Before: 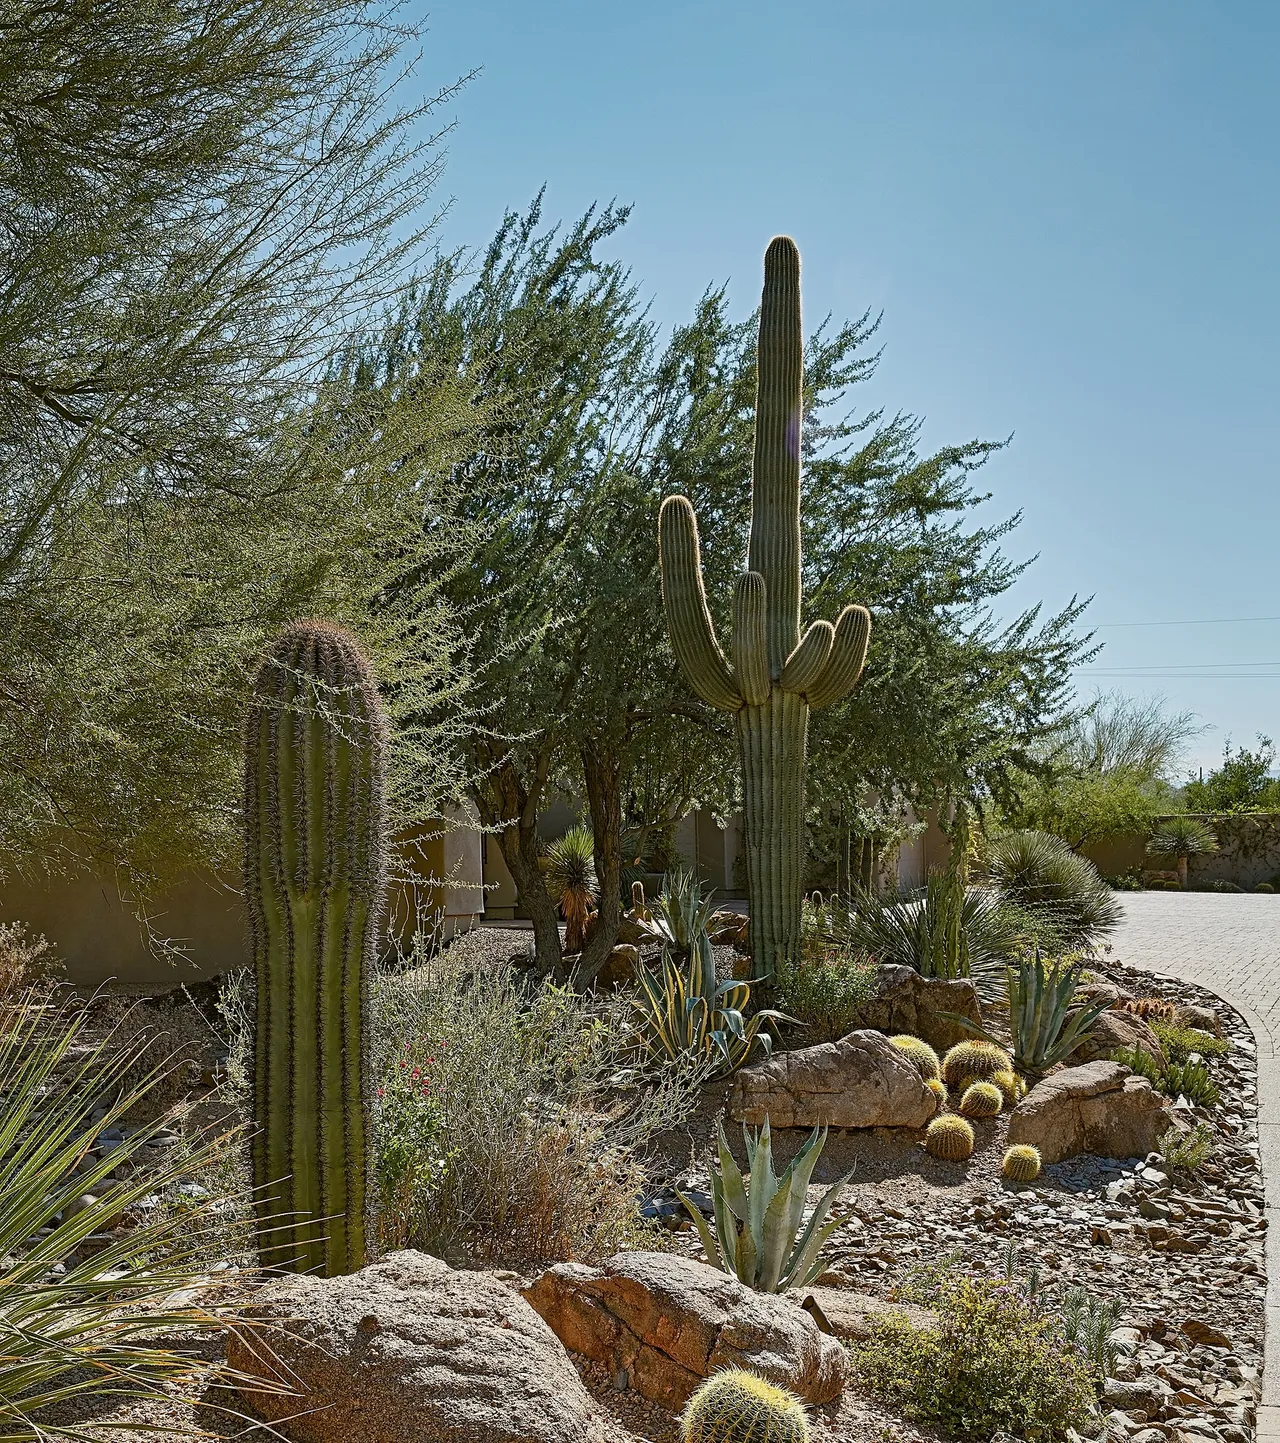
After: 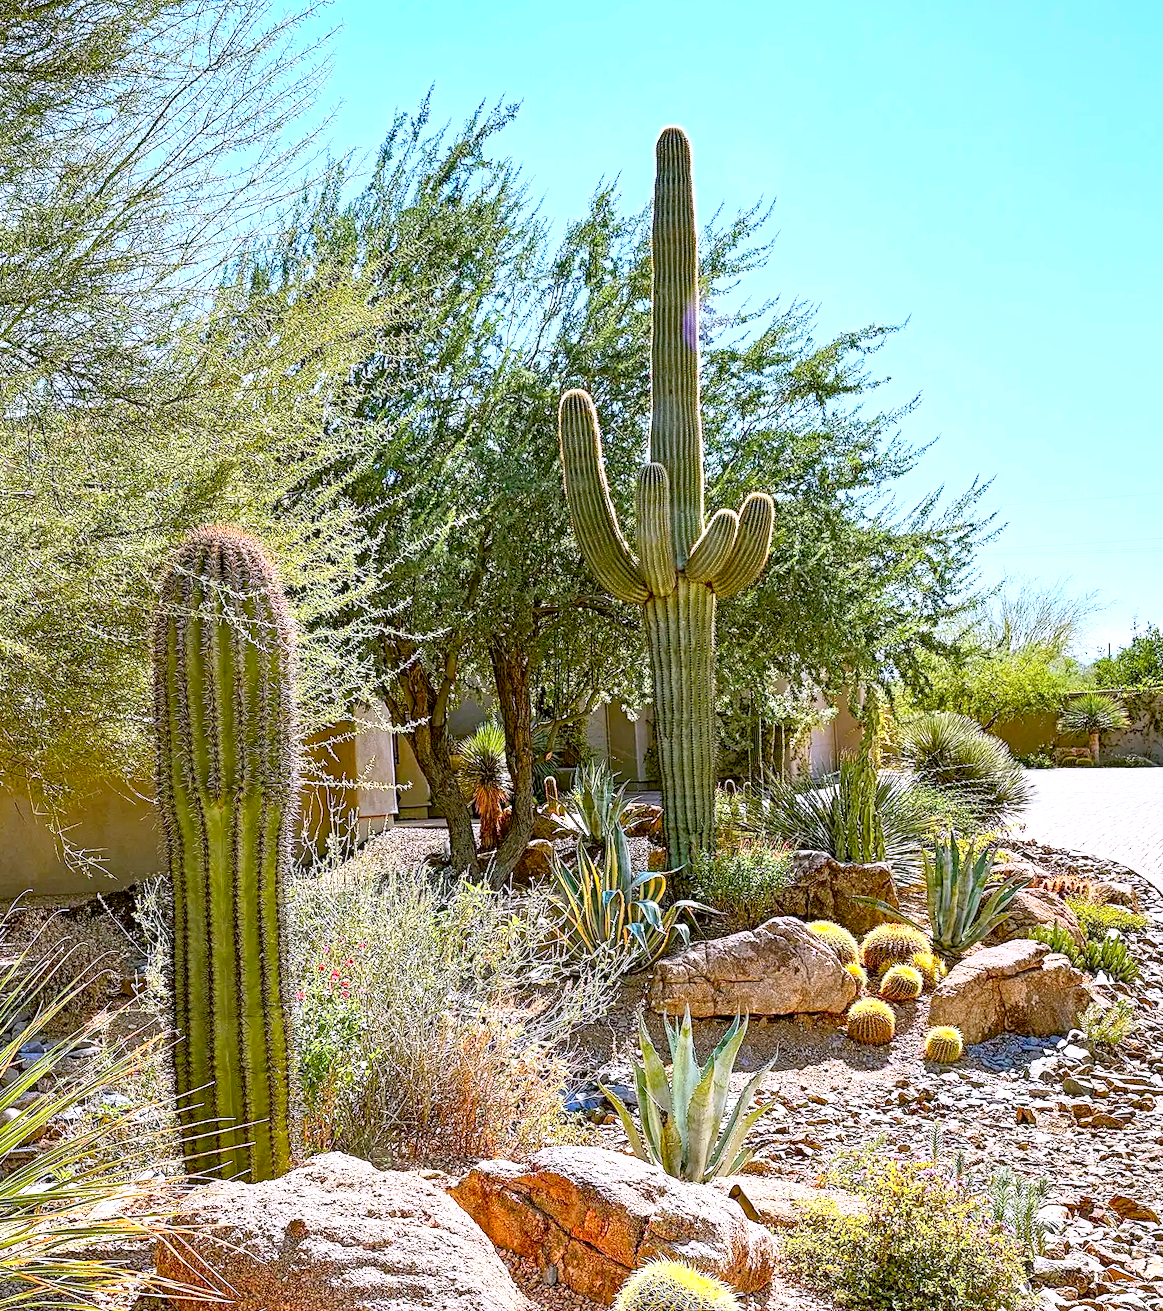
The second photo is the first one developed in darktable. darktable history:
white balance: red 1.004, blue 1.096
crop and rotate: angle 1.96°, left 5.673%, top 5.673%
contrast brightness saturation: contrast 0.24, brightness 0.26, saturation 0.39
exposure: black level correction 0.008, exposure 0.979 EV, compensate highlight preservation false
contrast equalizer: y [[0.5, 0.486, 0.447, 0.446, 0.489, 0.5], [0.5 ×6], [0.5 ×6], [0 ×6], [0 ×6]]
local contrast: on, module defaults
